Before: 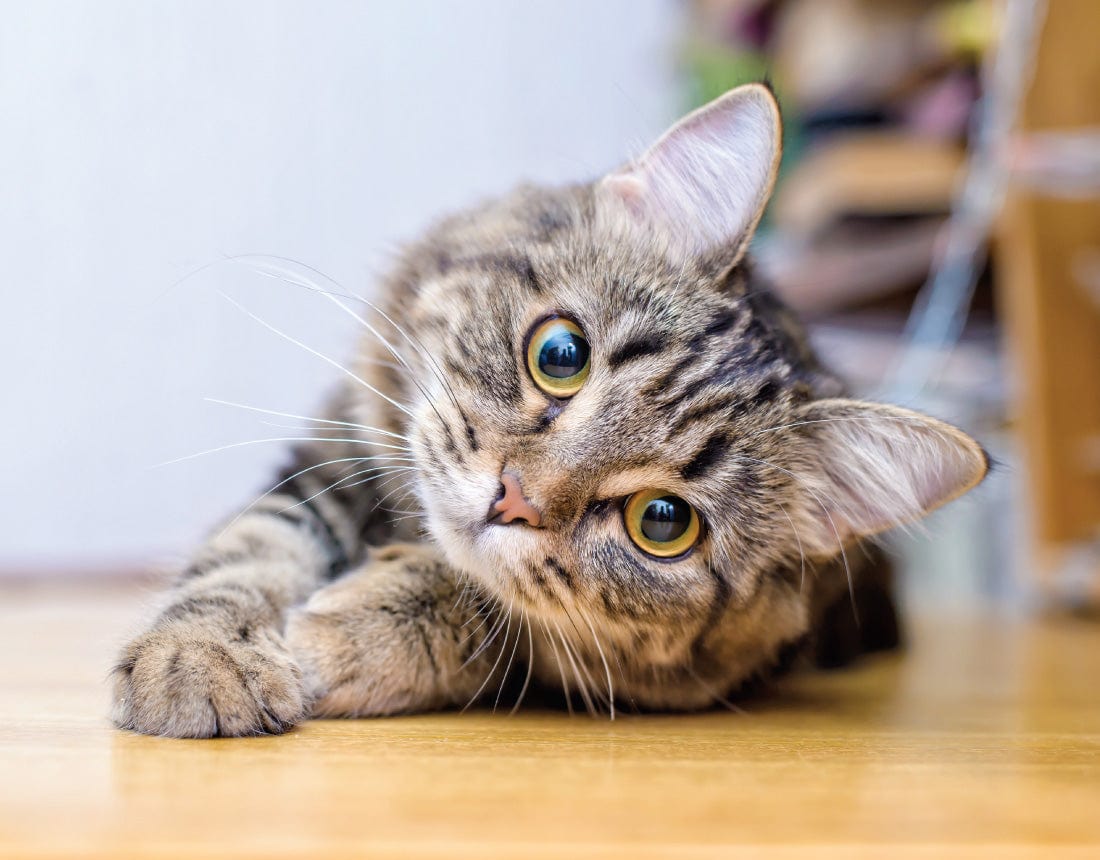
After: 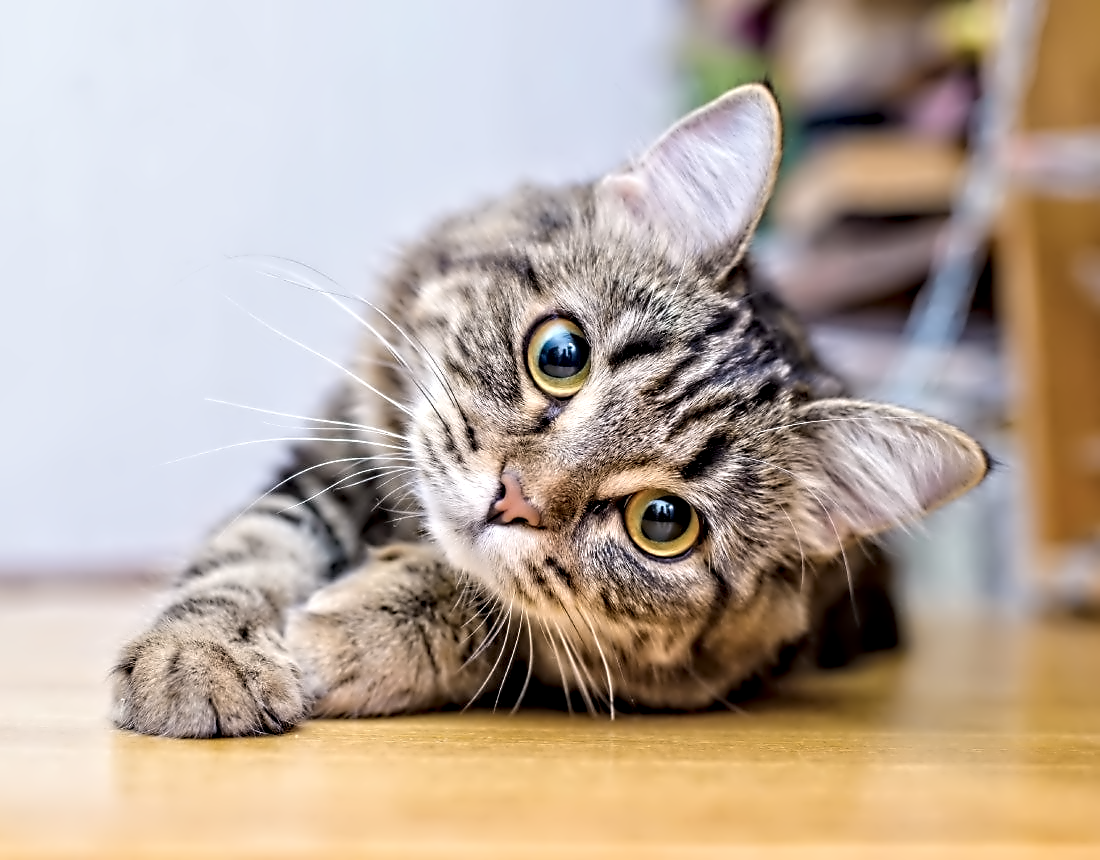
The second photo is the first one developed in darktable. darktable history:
base curve: exposure shift 0, preserve colors none
contrast equalizer: octaves 7, y [[0.5, 0.542, 0.583, 0.625, 0.667, 0.708], [0.5 ×6], [0.5 ×6], [0, 0.033, 0.067, 0.1, 0.133, 0.167], [0, 0.05, 0.1, 0.15, 0.2, 0.25]]
